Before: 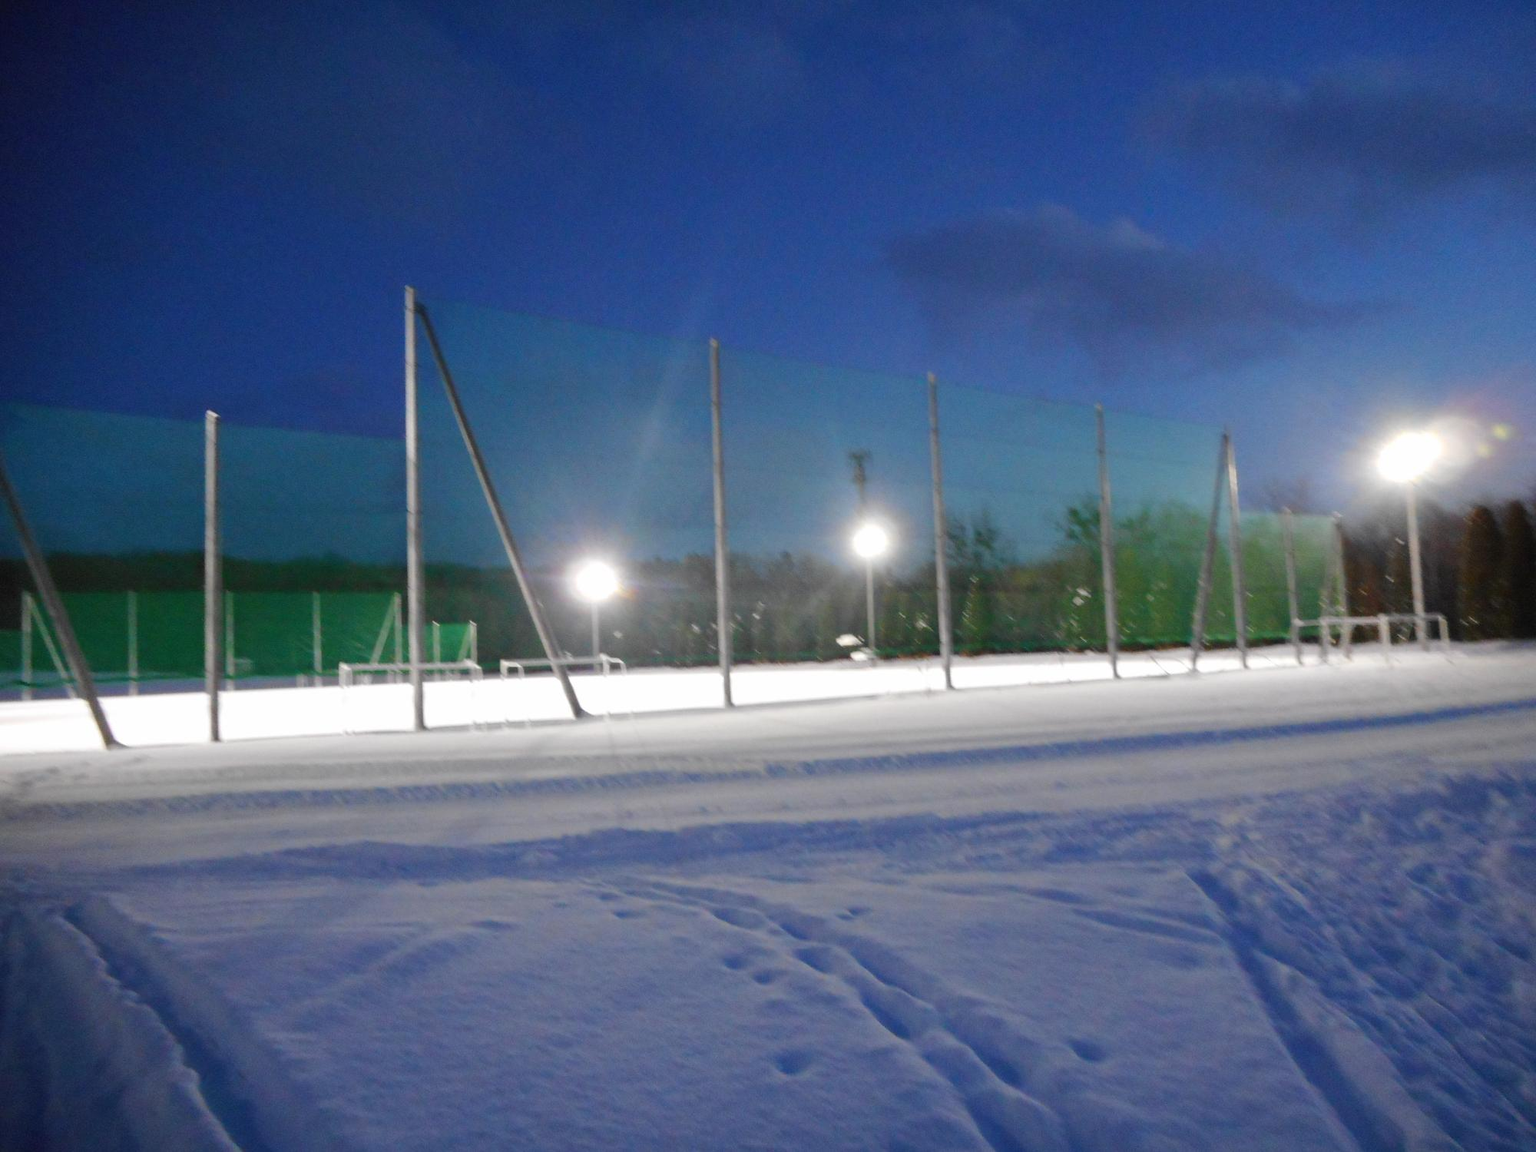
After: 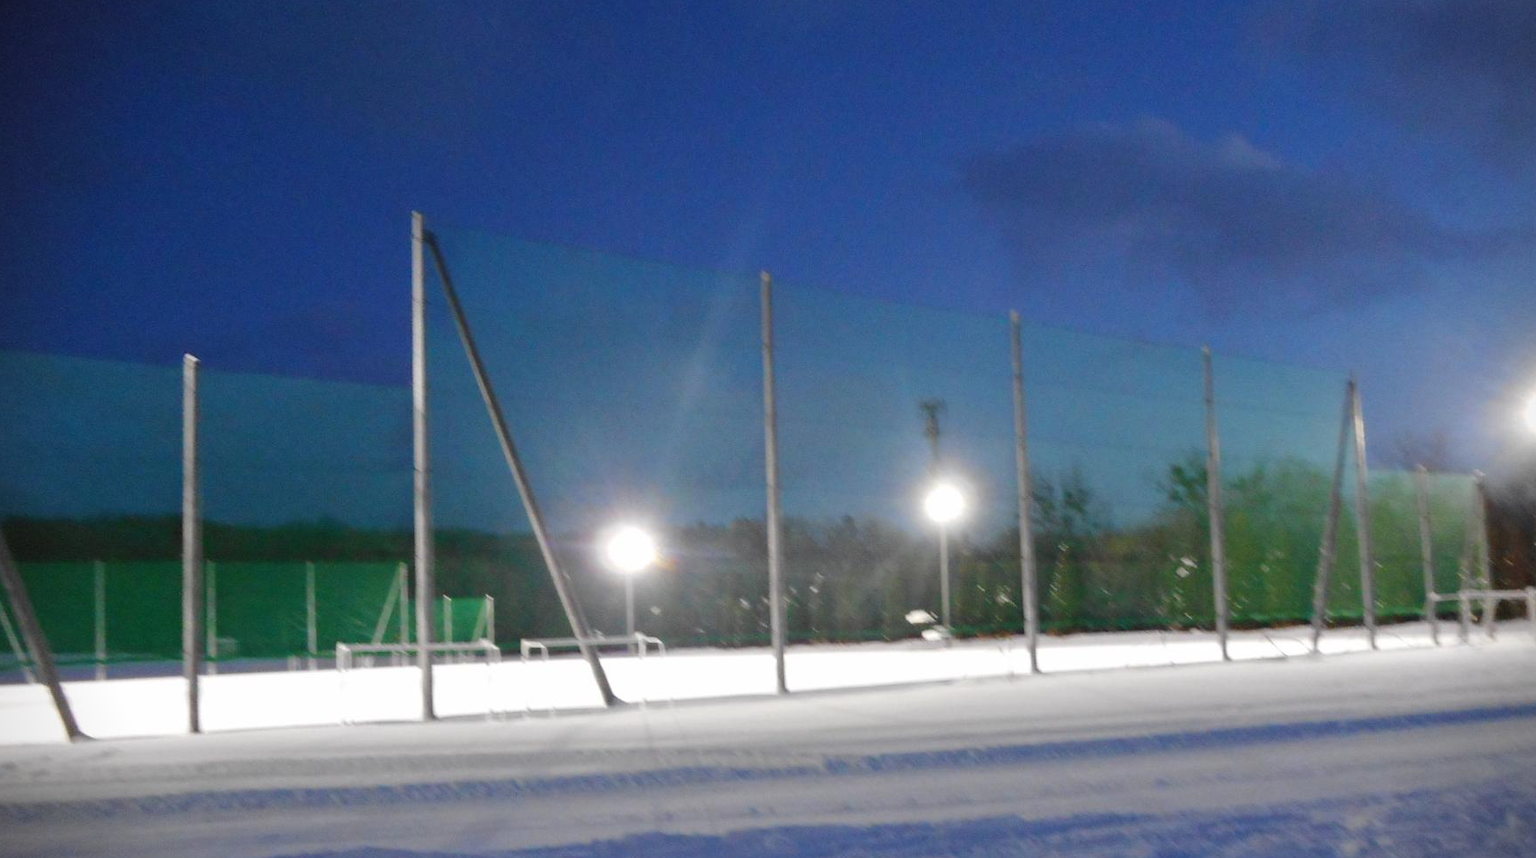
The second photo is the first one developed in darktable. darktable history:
crop: left 2.958%, top 8.812%, right 9.681%, bottom 26.108%
vignetting: fall-off start 91.13%, brightness -0.575
